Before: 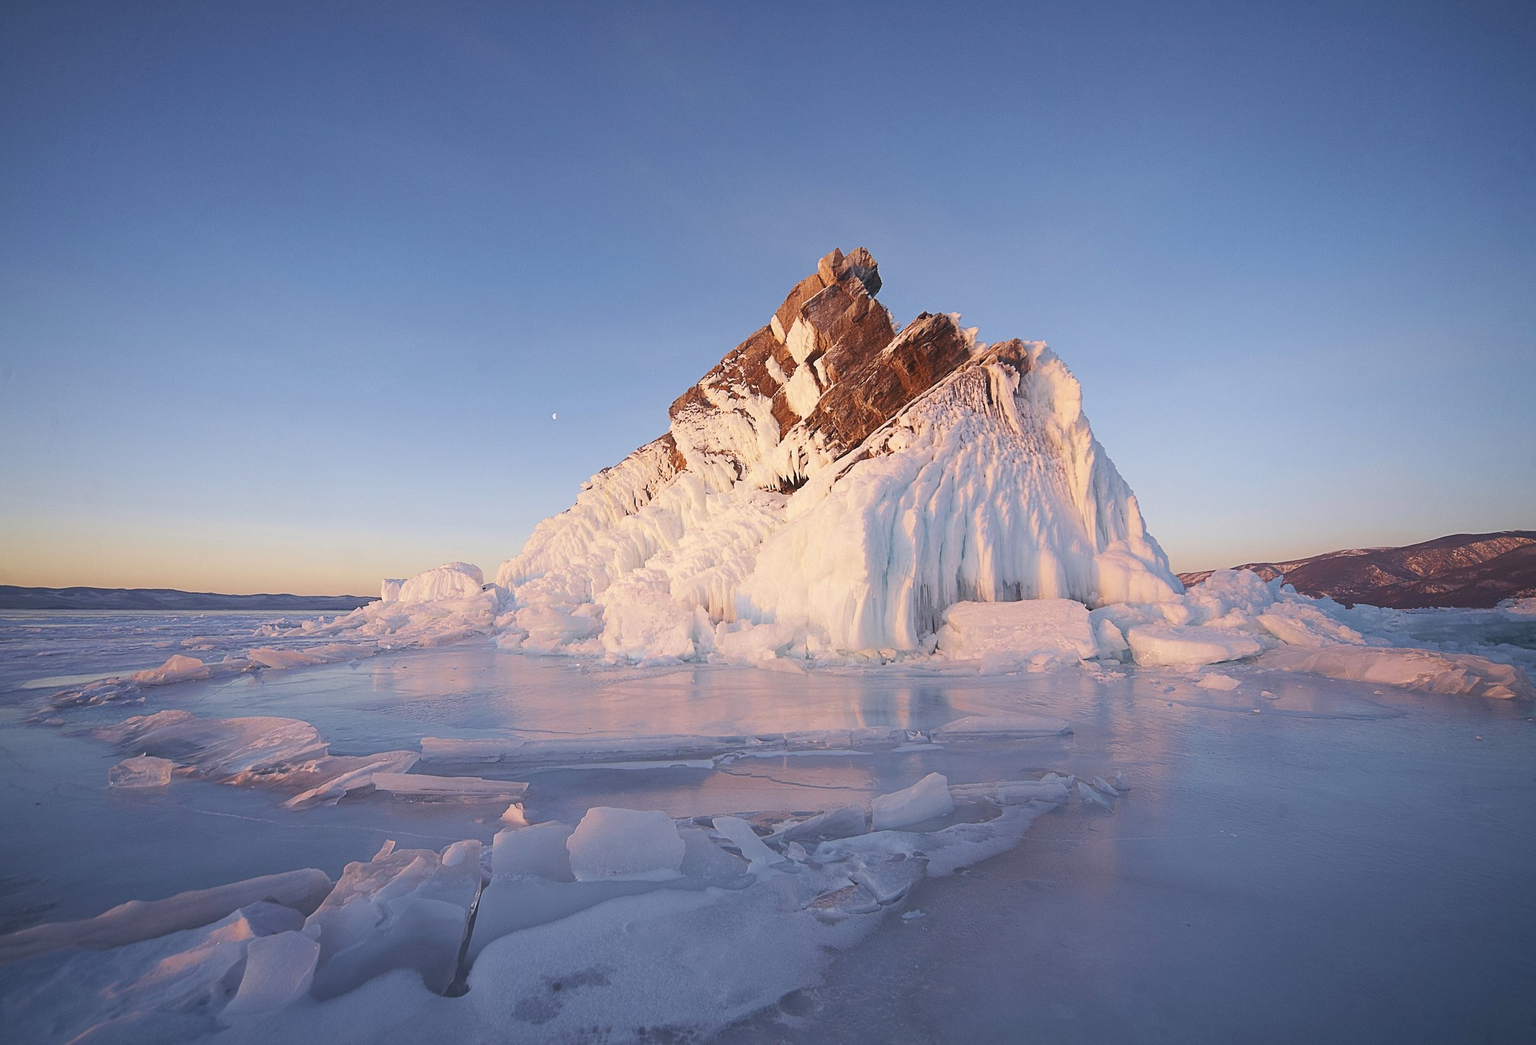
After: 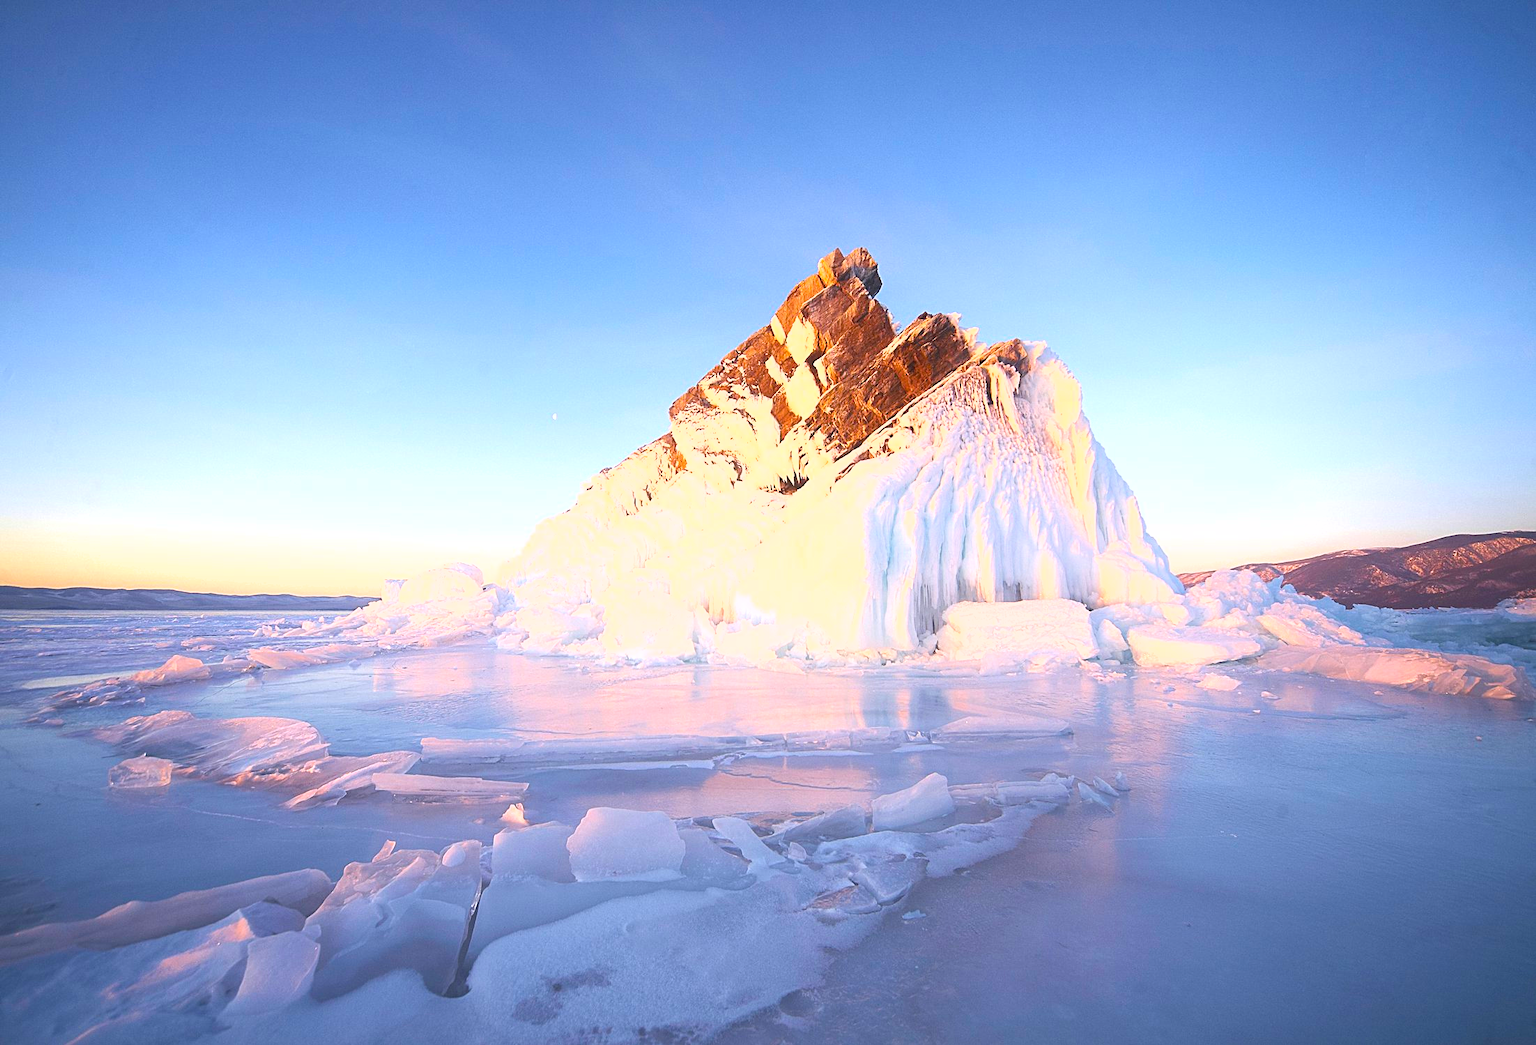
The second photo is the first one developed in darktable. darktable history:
shadows and highlights: radius 93.6, shadows -14.91, white point adjustment 0.291, highlights 32.76, compress 48.48%, soften with gaussian
color balance rgb: perceptual saturation grading › global saturation 31.061%, perceptual brilliance grading › global brilliance 30.804%, global vibrance 20%
